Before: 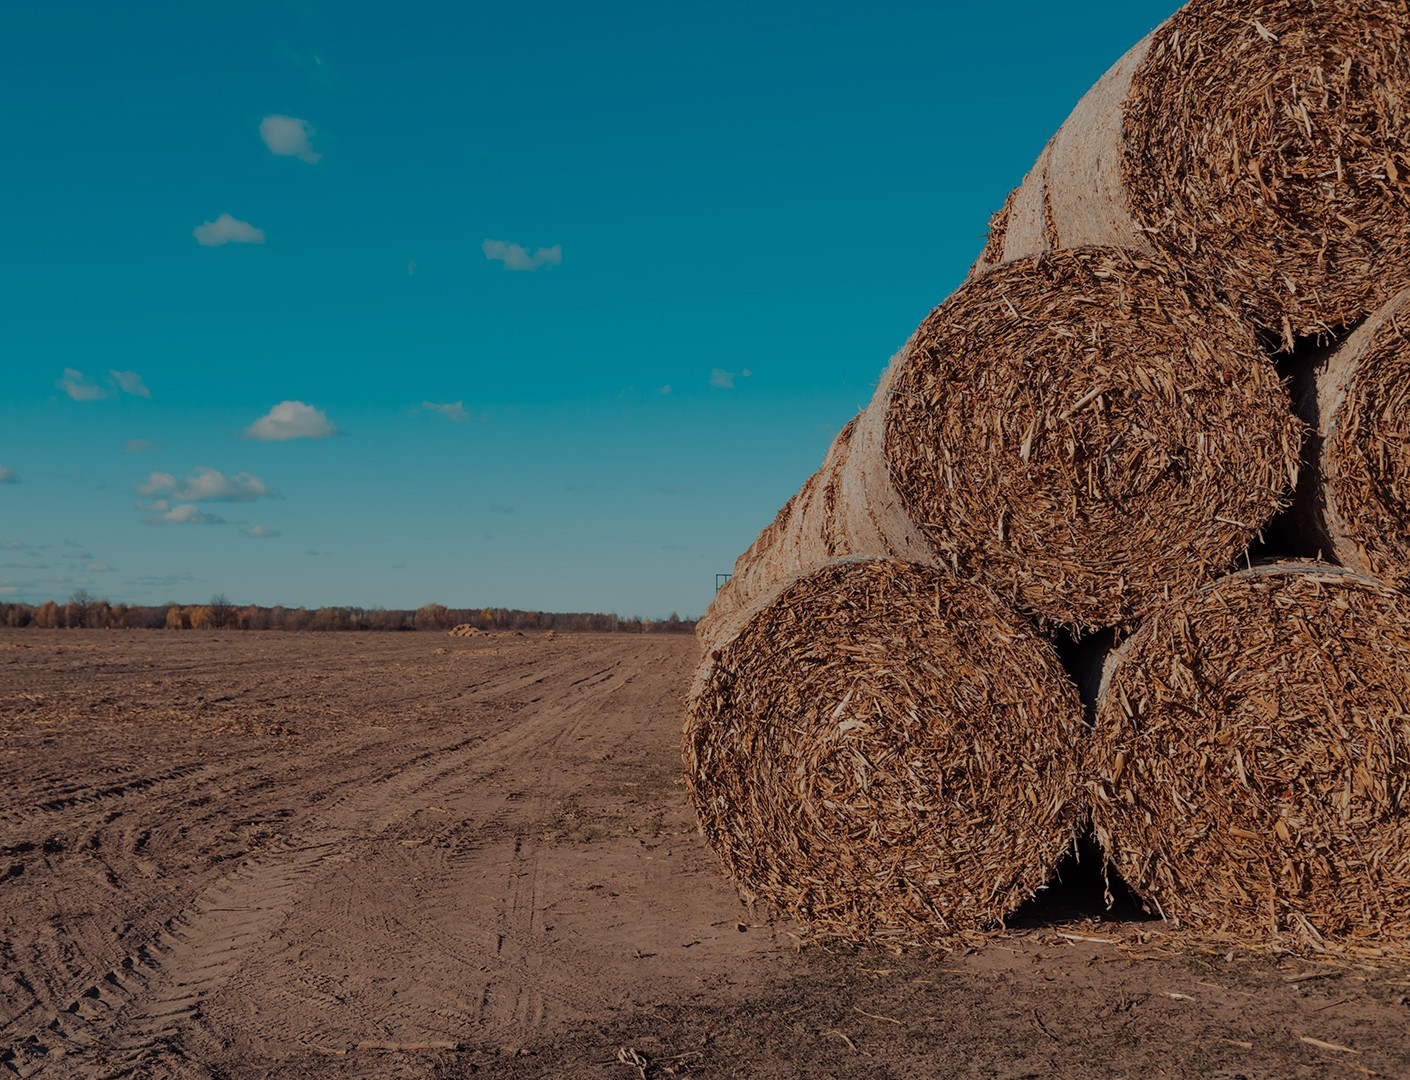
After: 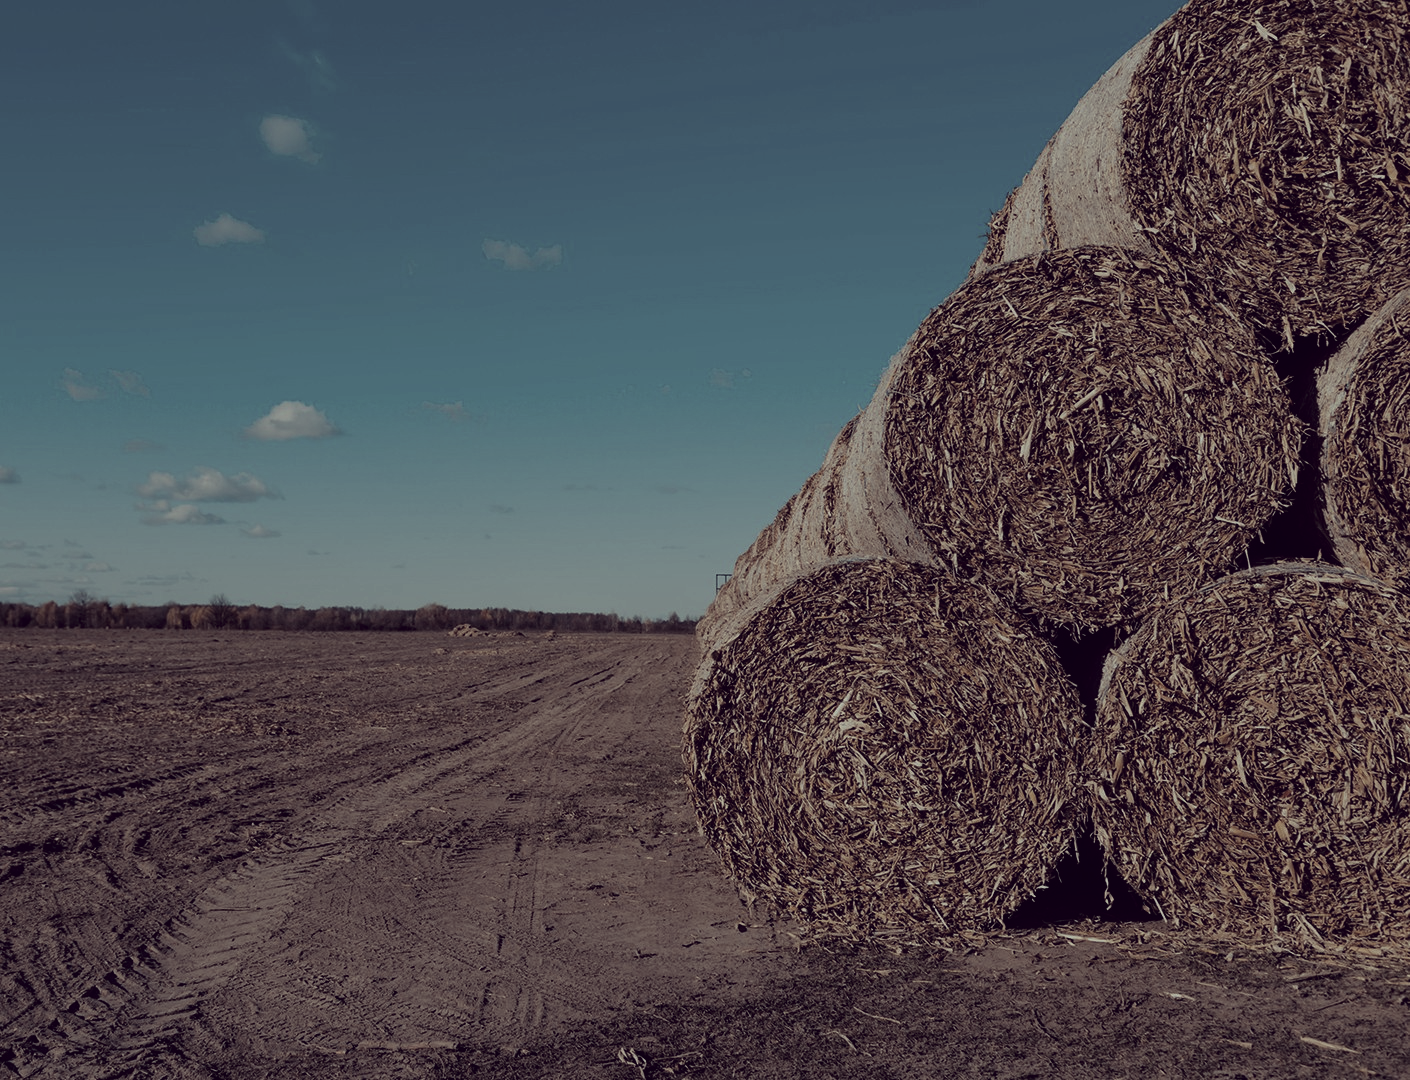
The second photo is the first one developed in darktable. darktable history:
color balance rgb: shadows lift › luminance -10%, power › luminance -9%, linear chroma grading › global chroma 10%, global vibrance 10%, contrast 15%, saturation formula JzAzBz (2021)
color correction: highlights a* -20.17, highlights b* 20.27, shadows a* 20.03, shadows b* -20.46, saturation 0.43
